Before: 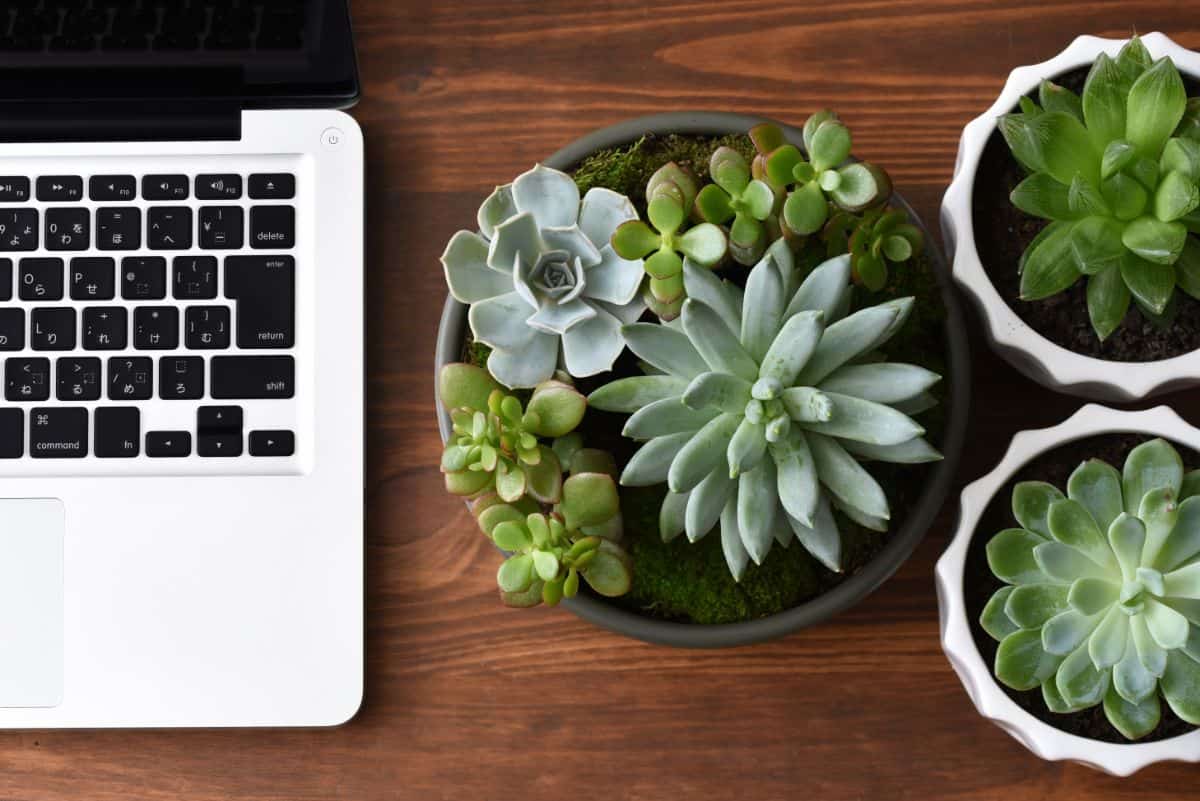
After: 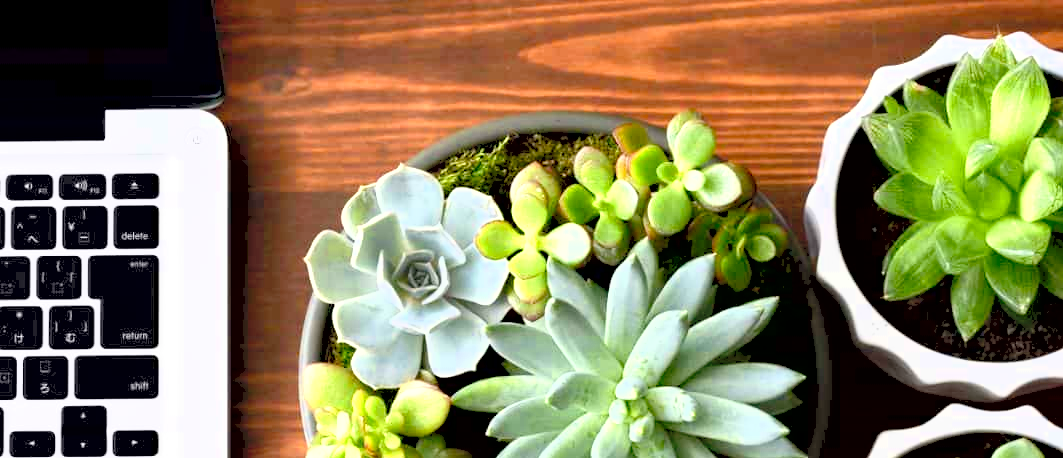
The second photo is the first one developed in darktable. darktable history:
color zones: curves: ch0 [(0.287, 0.048) (0.493, 0.484) (0.737, 0.816)]; ch1 [(0, 0) (0.143, 0) (0.286, 0) (0.429, 0) (0.571, 0) (0.714, 0) (0.857, 0)], mix -131.3%
crop and rotate: left 11.404%, bottom 42.748%
exposure: black level correction 0.011, compensate highlight preservation false
tone curve: curves: ch0 [(0, 0) (0.003, 0.115) (0.011, 0.133) (0.025, 0.157) (0.044, 0.182) (0.069, 0.209) (0.1, 0.239) (0.136, 0.279) (0.177, 0.326) (0.224, 0.379) (0.277, 0.436) (0.335, 0.507) (0.399, 0.587) (0.468, 0.671) (0.543, 0.75) (0.623, 0.837) (0.709, 0.916) (0.801, 0.978) (0.898, 0.985) (1, 1)], color space Lab, independent channels, preserve colors none
contrast brightness saturation: contrast 0.044, saturation 0.162
